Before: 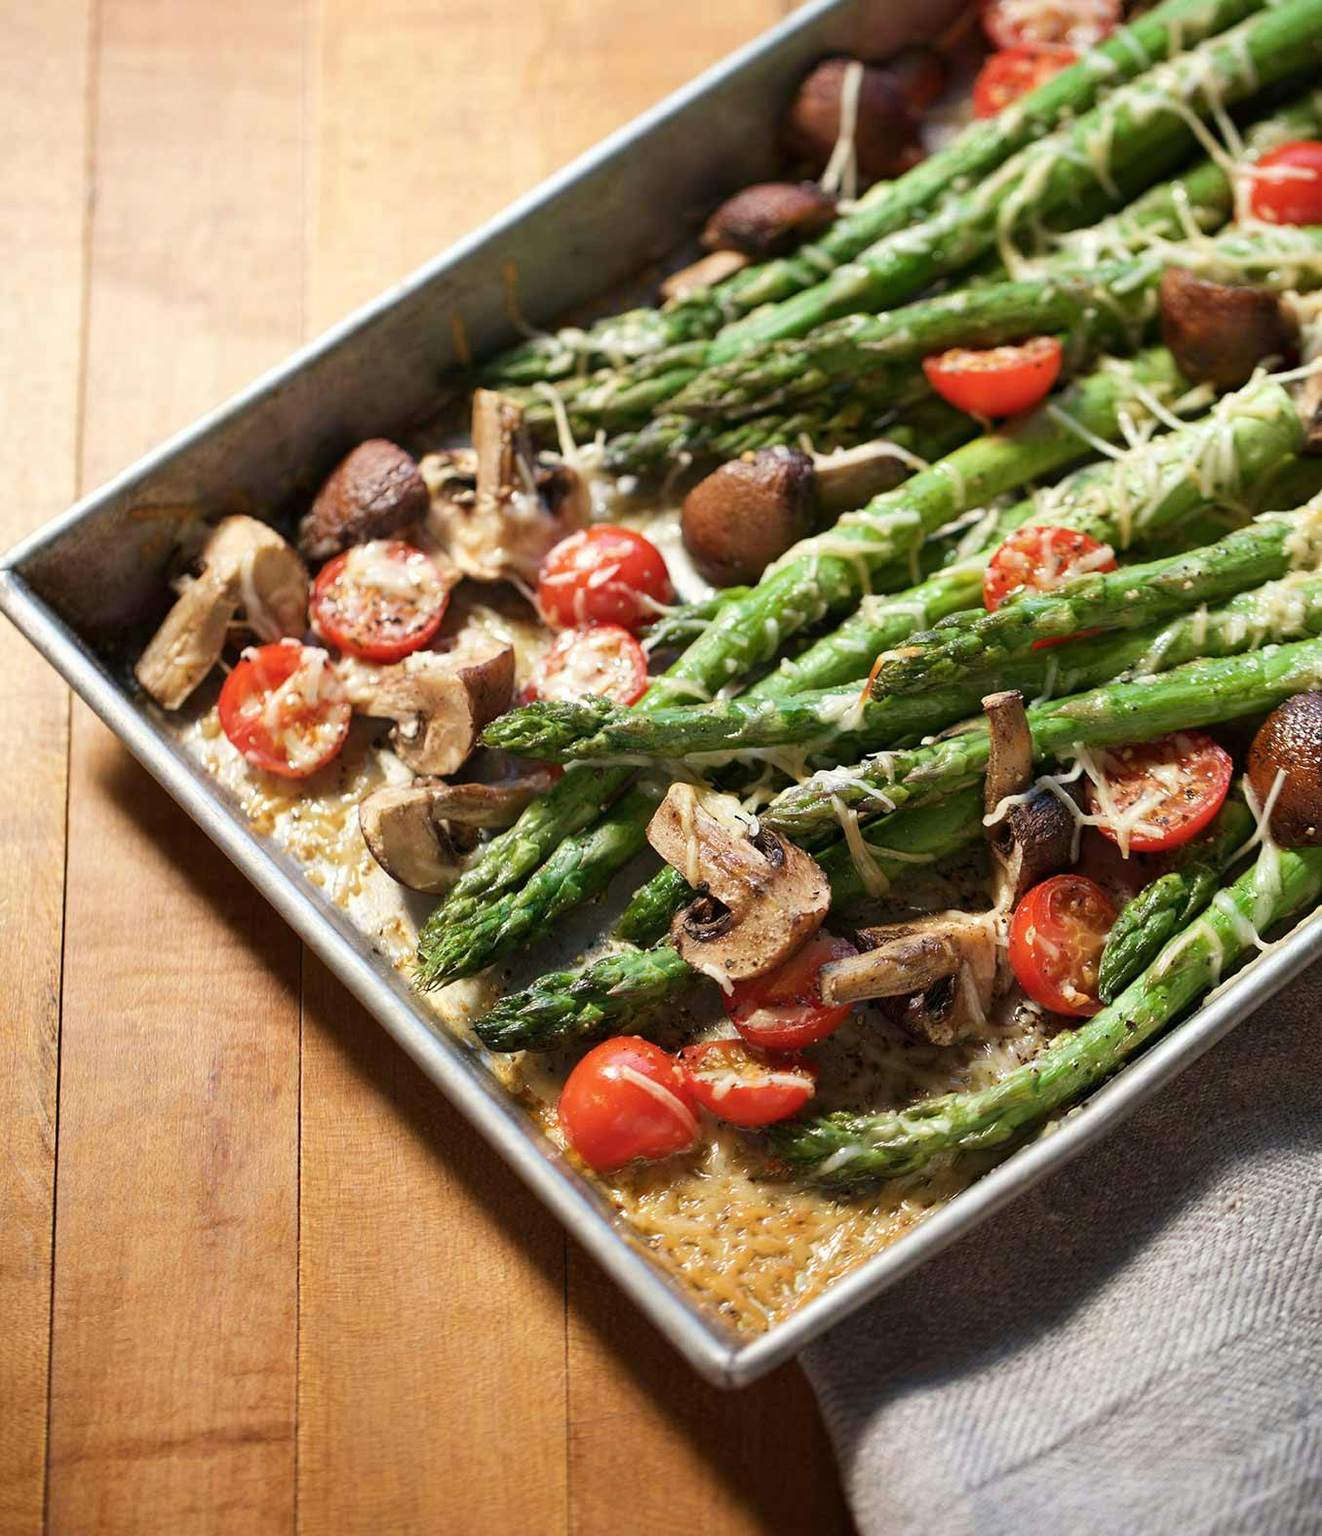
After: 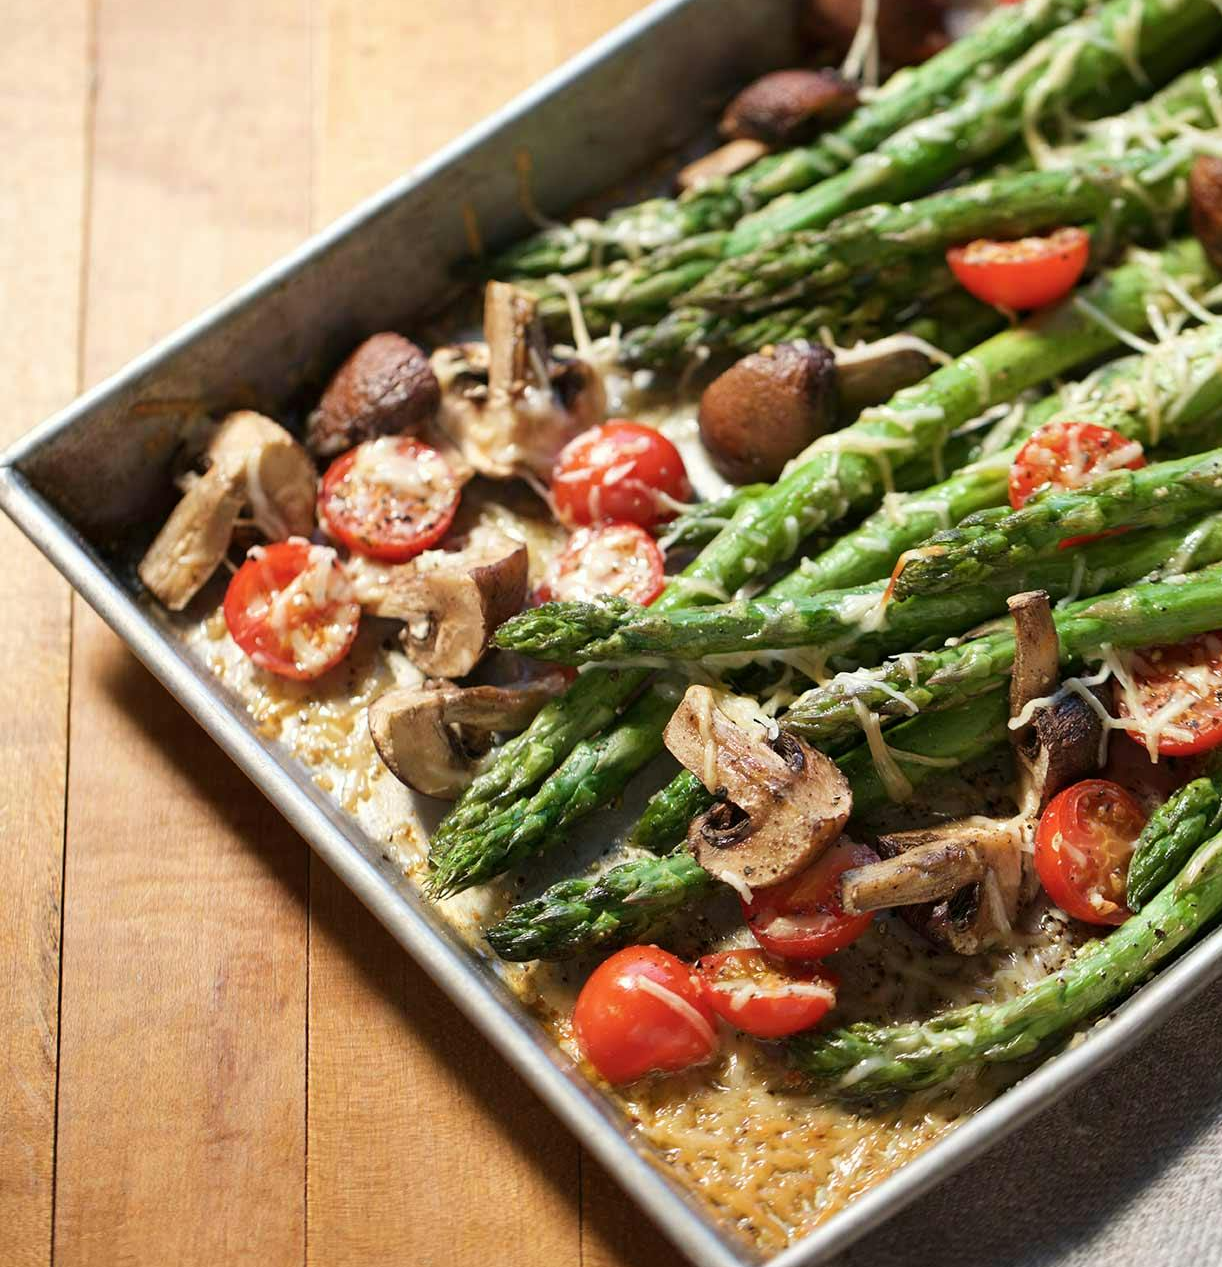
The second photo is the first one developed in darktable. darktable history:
crop: top 7.528%, right 9.876%, bottom 12.043%
